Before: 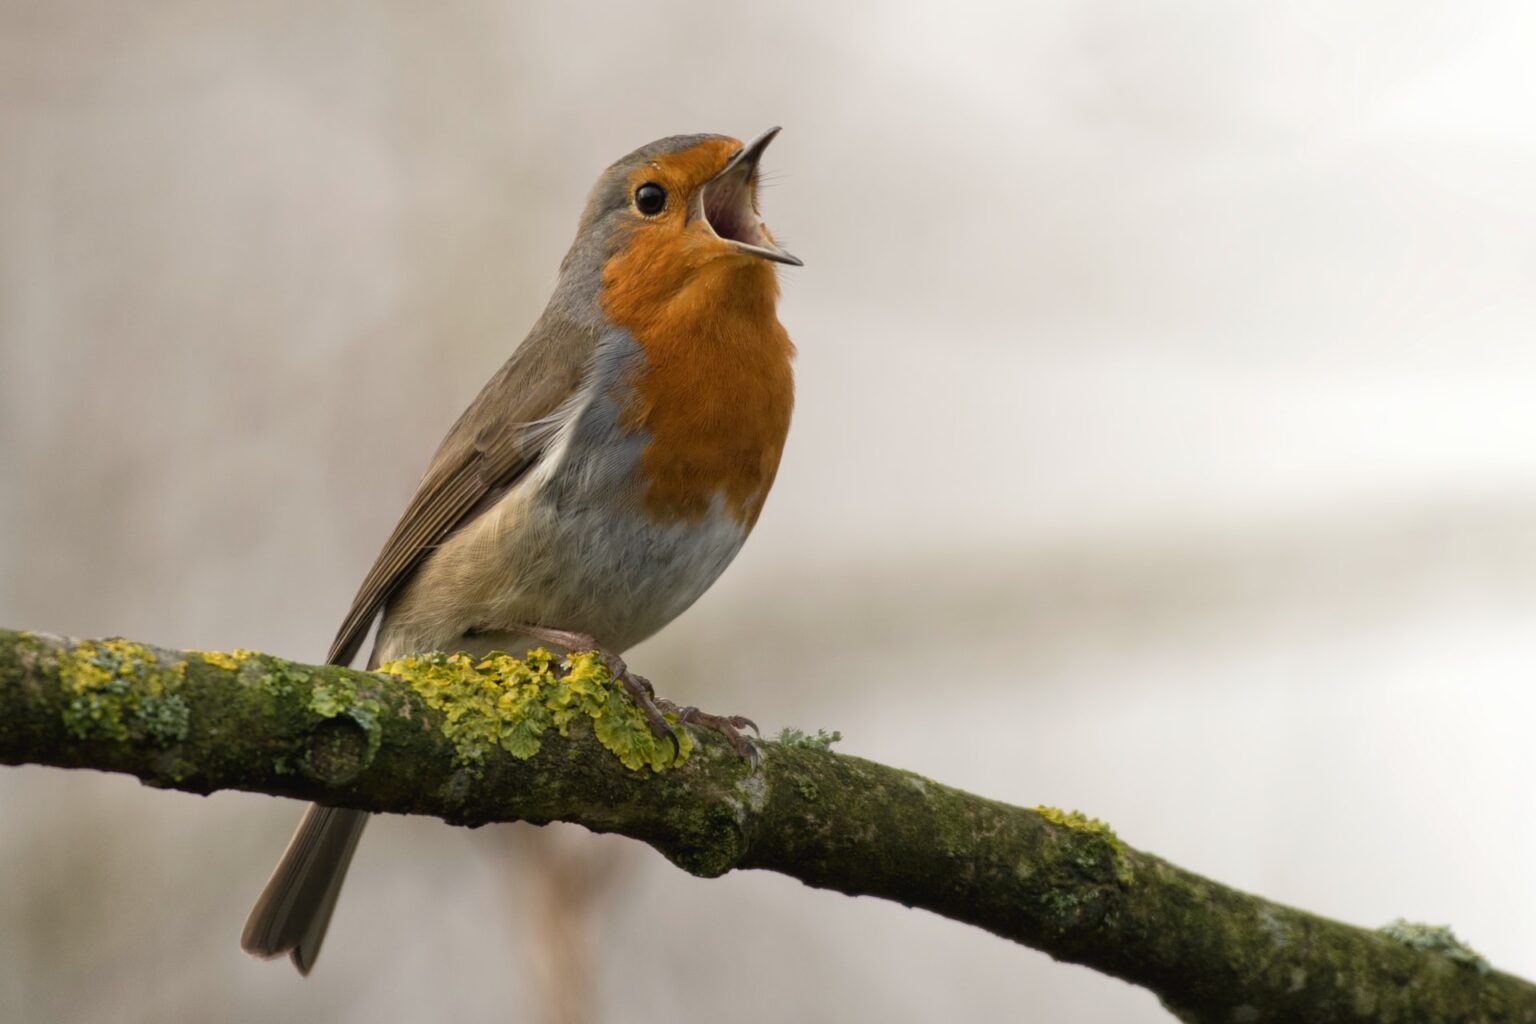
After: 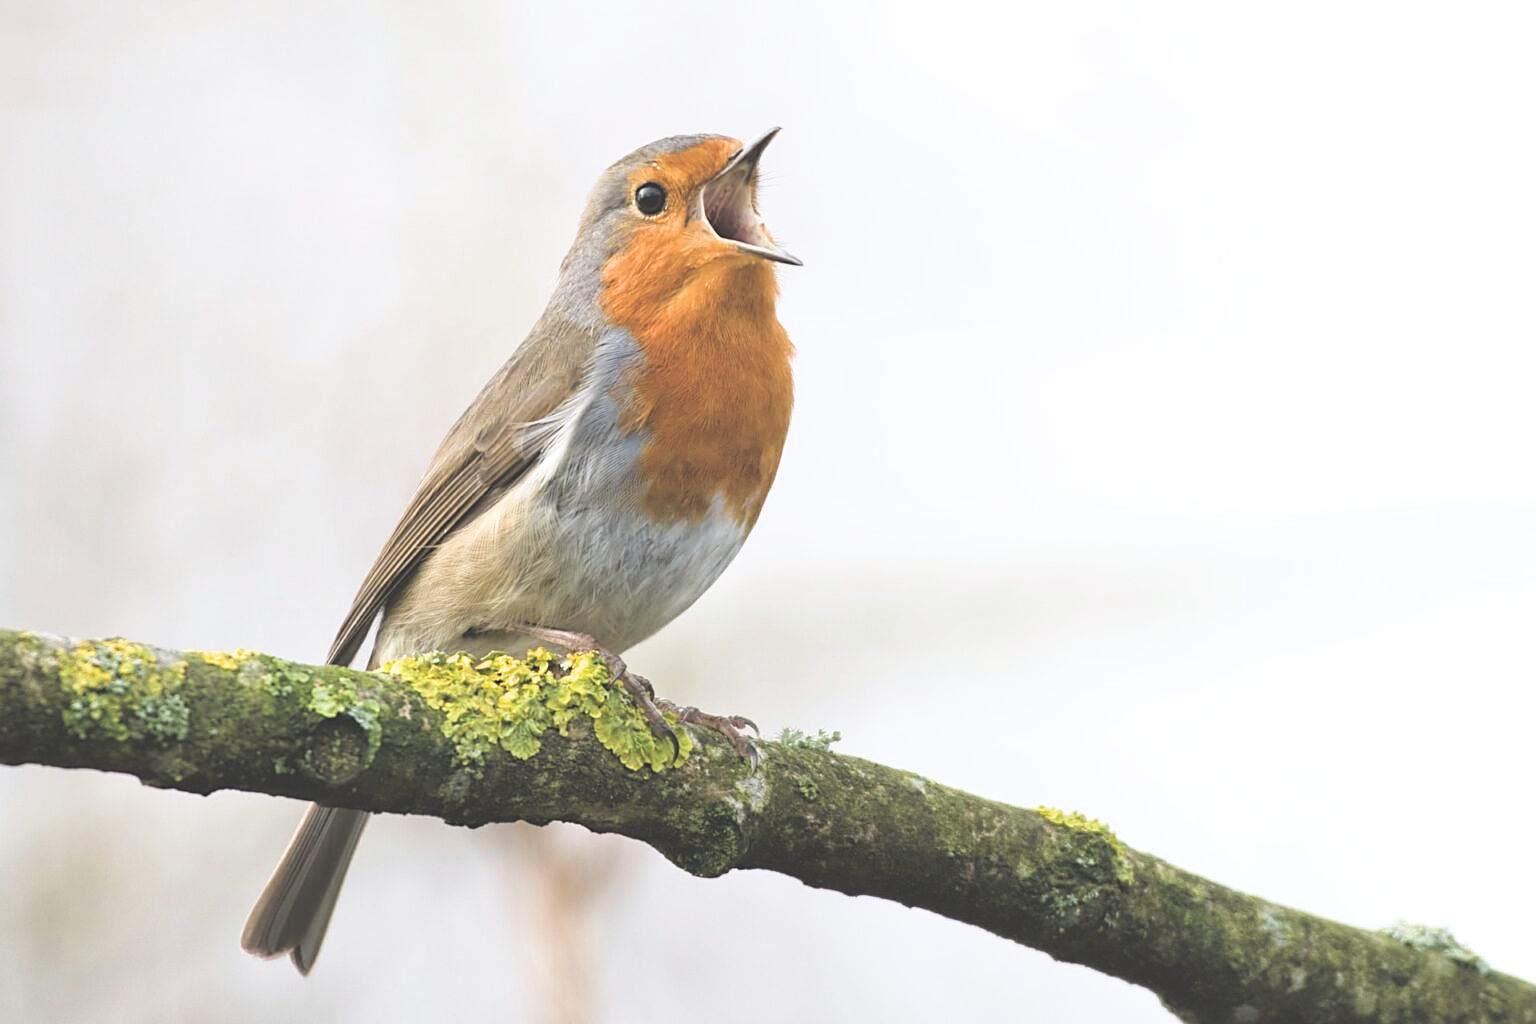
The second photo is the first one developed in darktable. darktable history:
exposure: black level correction -0.023, exposure 1.397 EV, compensate highlight preservation false
white balance: red 0.954, blue 1.079
sharpen: on, module defaults
filmic rgb: black relative exposure -5 EV, white relative exposure 3.5 EV, hardness 3.19, contrast 1.2, highlights saturation mix -30%
